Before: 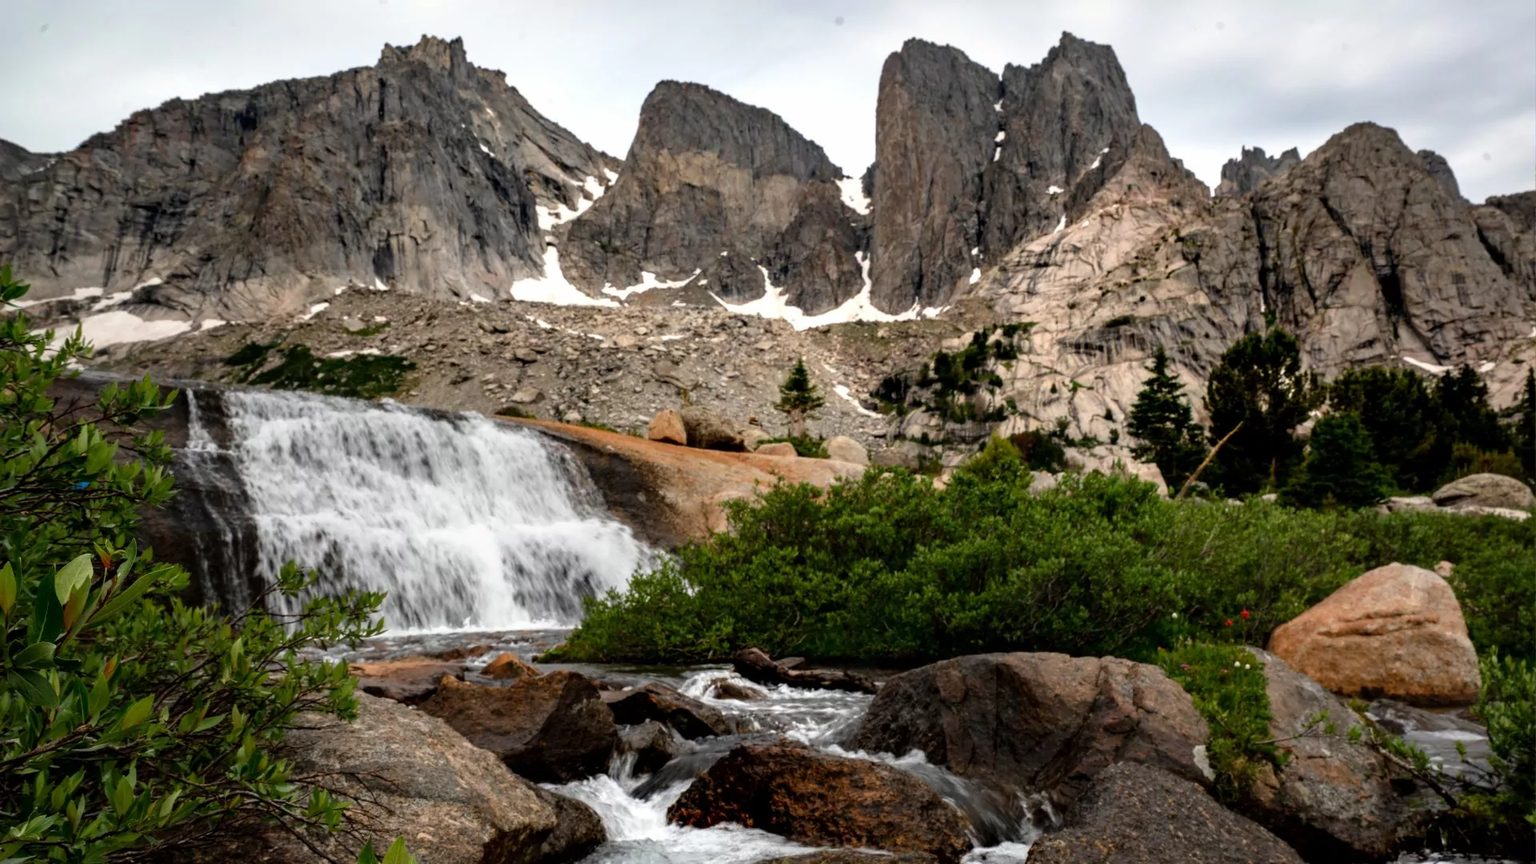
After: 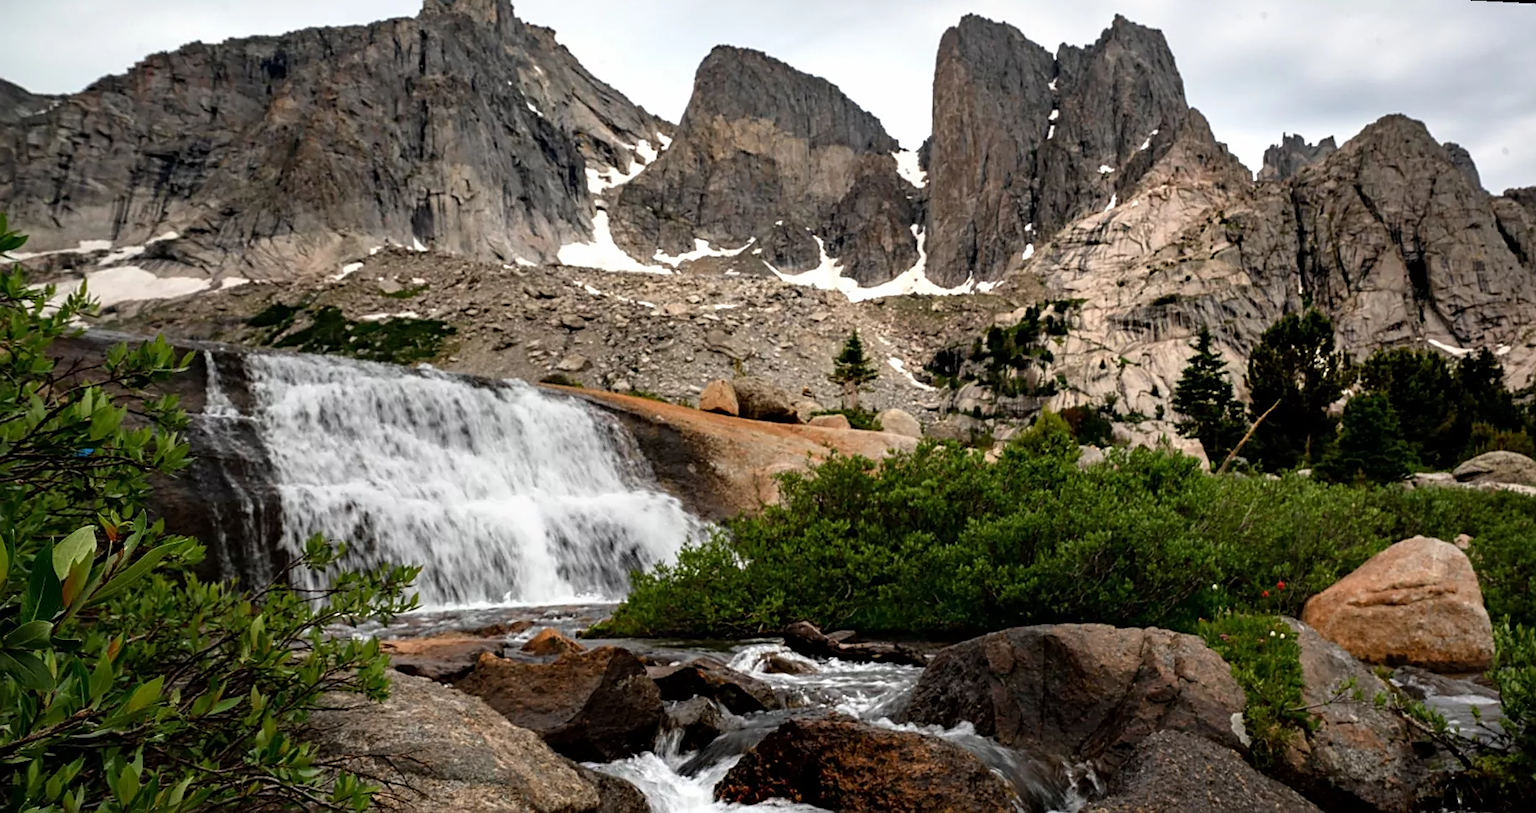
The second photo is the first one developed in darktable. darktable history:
sharpen: on, module defaults
rotate and perspective: rotation 0.679°, lens shift (horizontal) 0.136, crop left 0.009, crop right 0.991, crop top 0.078, crop bottom 0.95
